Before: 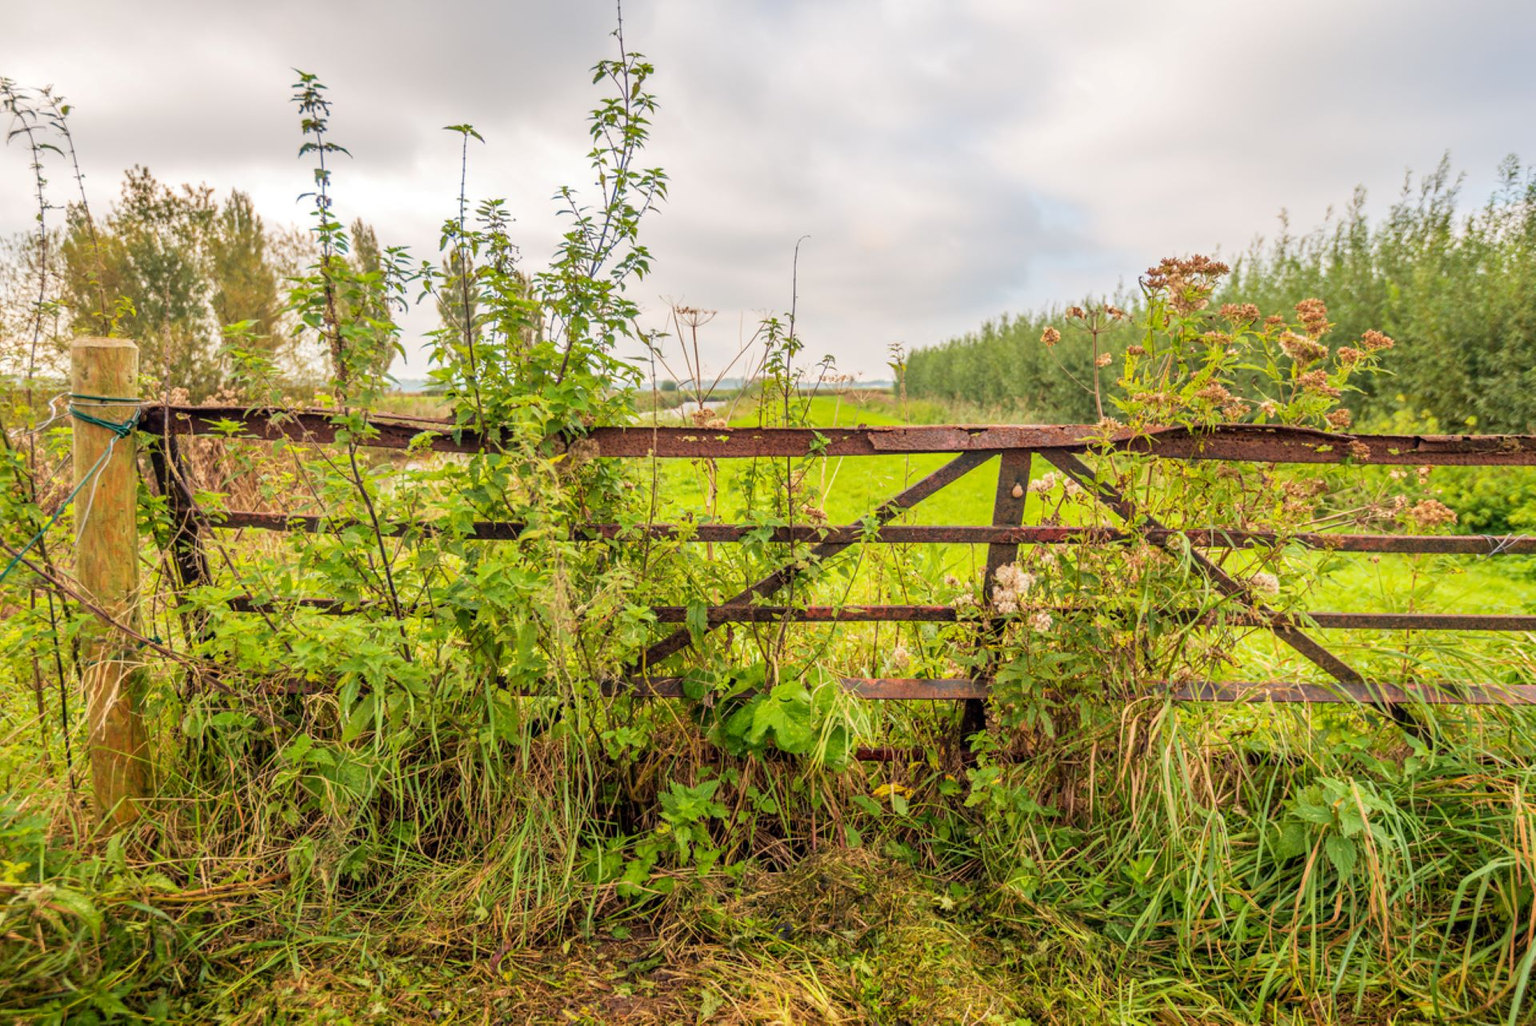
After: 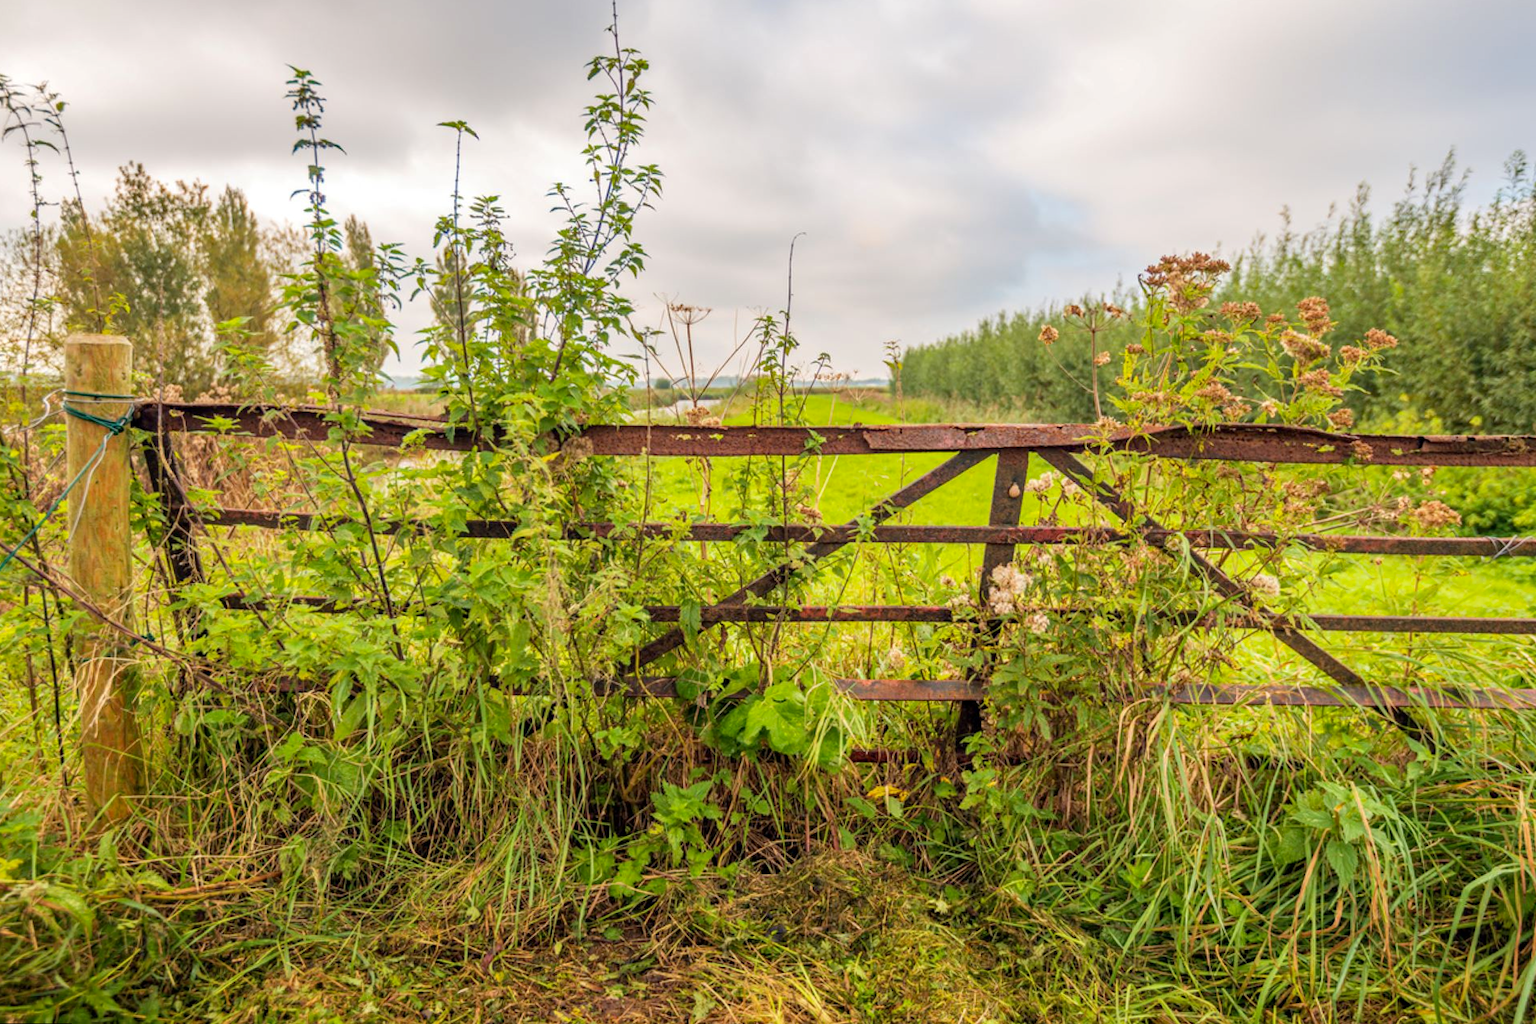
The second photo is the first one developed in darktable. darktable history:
haze removal: compatibility mode true, adaptive false
rotate and perspective: rotation 0.192°, lens shift (horizontal) -0.015, crop left 0.005, crop right 0.996, crop top 0.006, crop bottom 0.99
